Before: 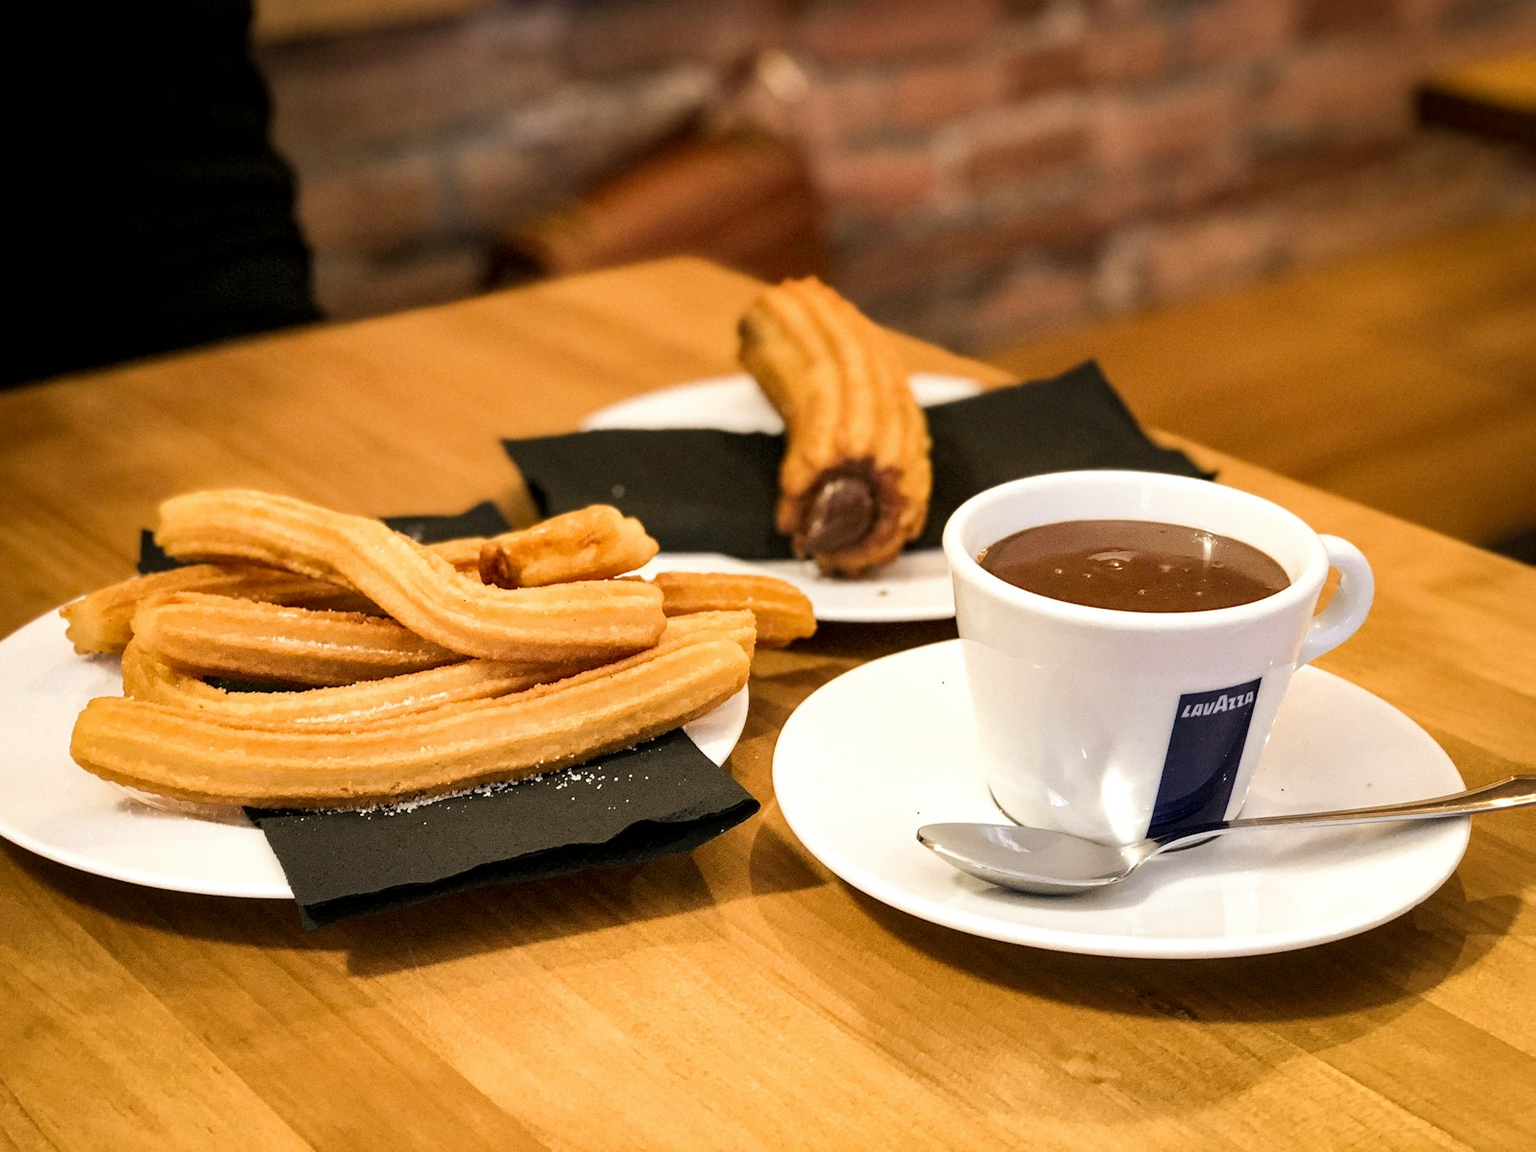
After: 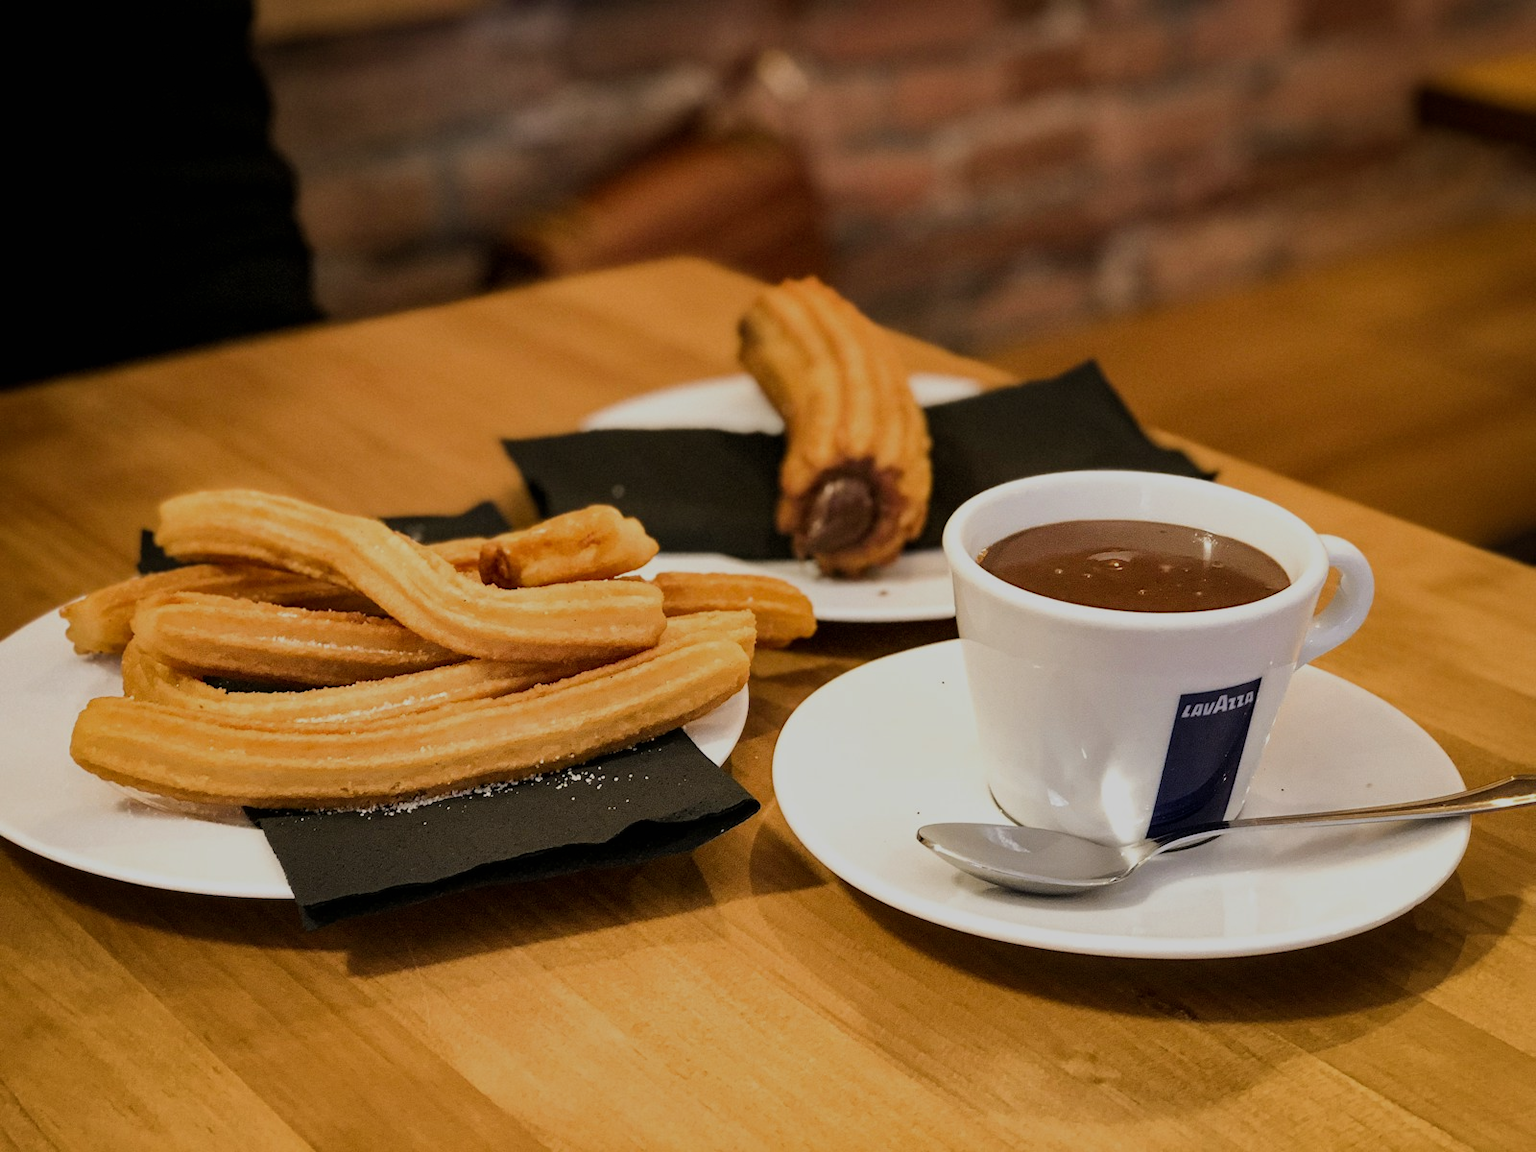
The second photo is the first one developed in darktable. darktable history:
exposure: black level correction 0, exposure -0.73 EV, compensate highlight preservation false
